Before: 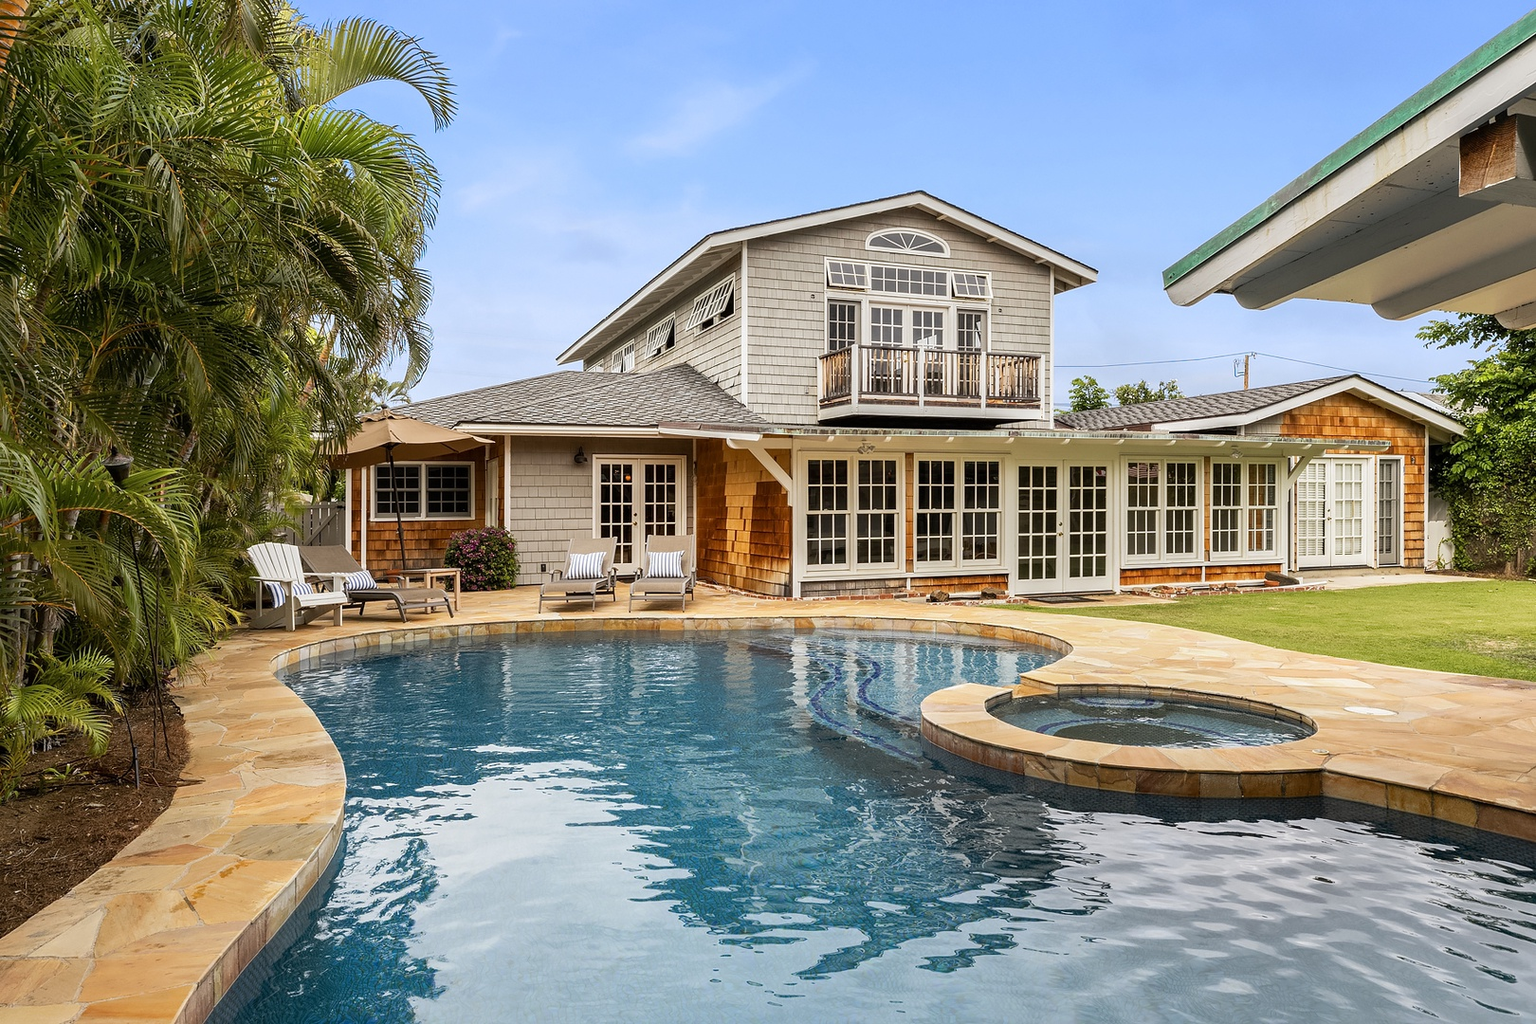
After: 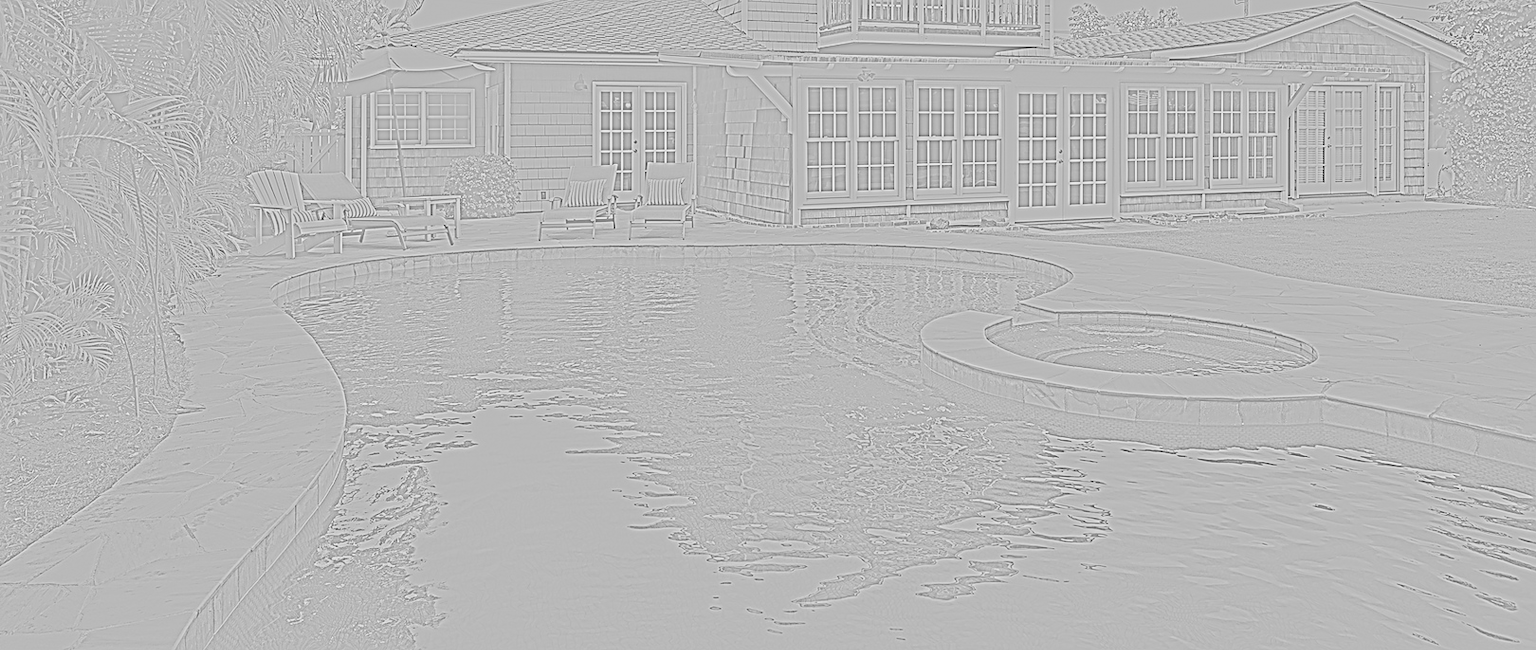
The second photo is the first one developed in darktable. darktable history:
crop and rotate: top 36.435%
rgb curve: curves: ch0 [(0, 0) (0.21, 0.15) (0.24, 0.21) (0.5, 0.75) (0.75, 0.96) (0.89, 0.99) (1, 1)]; ch1 [(0, 0.02) (0.21, 0.13) (0.25, 0.2) (0.5, 0.67) (0.75, 0.9) (0.89, 0.97) (1, 1)]; ch2 [(0, 0.02) (0.21, 0.13) (0.25, 0.2) (0.5, 0.67) (0.75, 0.9) (0.89, 0.97) (1, 1)], compensate middle gray true
sharpen: on, module defaults
graduated density: hue 238.83°, saturation 50%
highpass: sharpness 6%, contrast boost 7.63%
